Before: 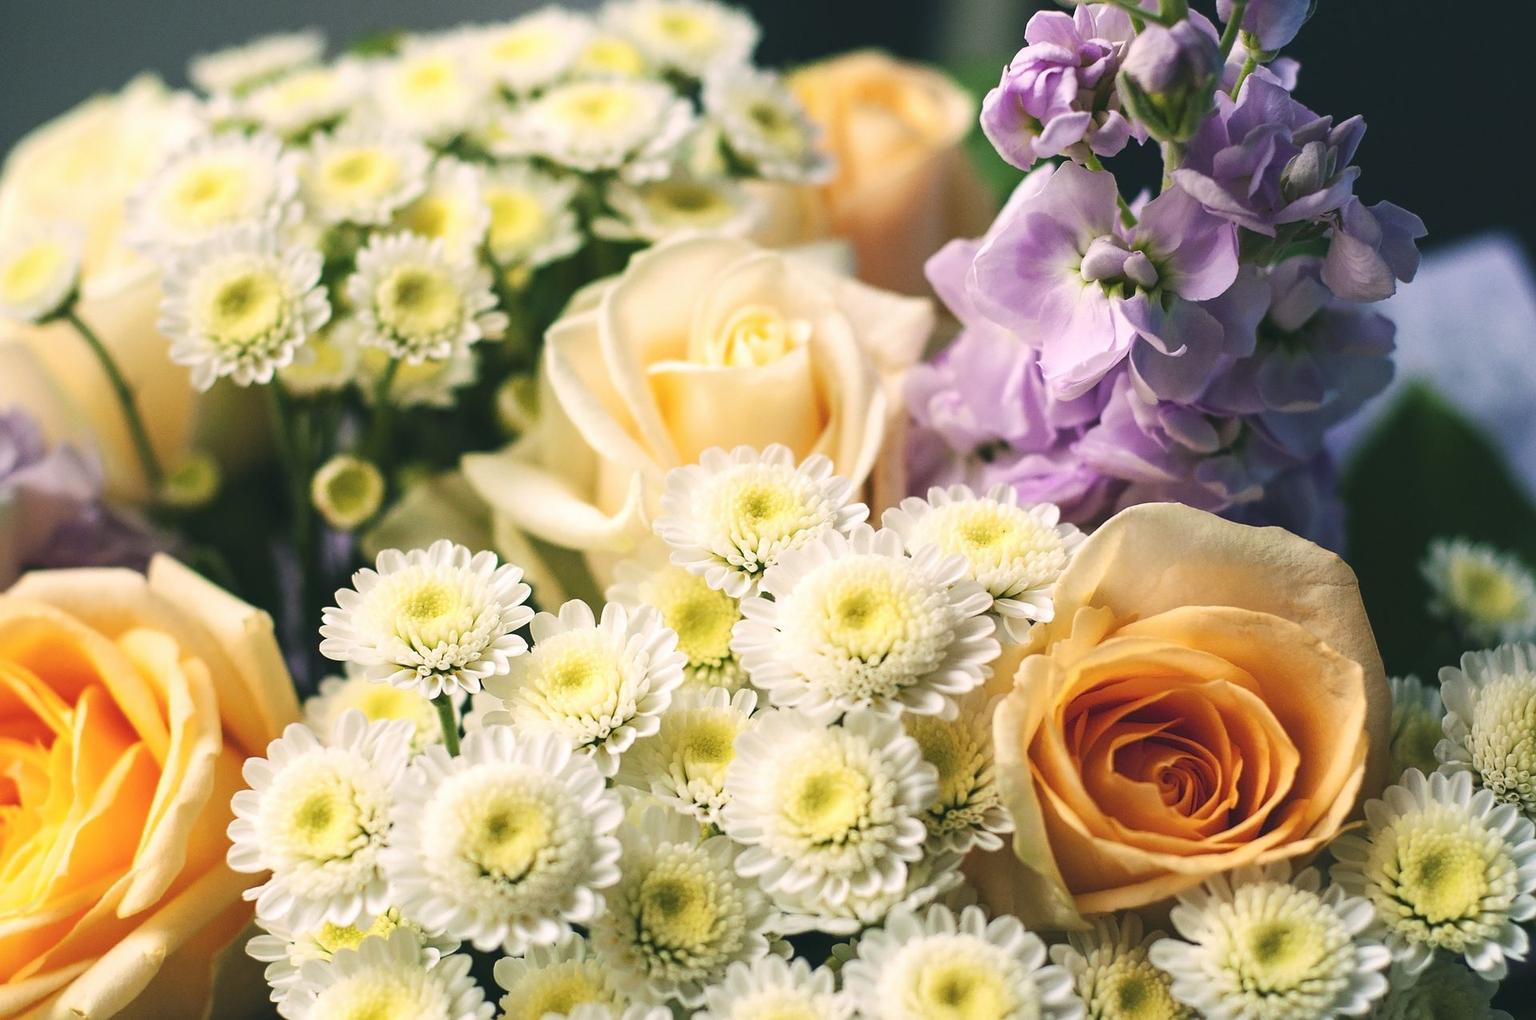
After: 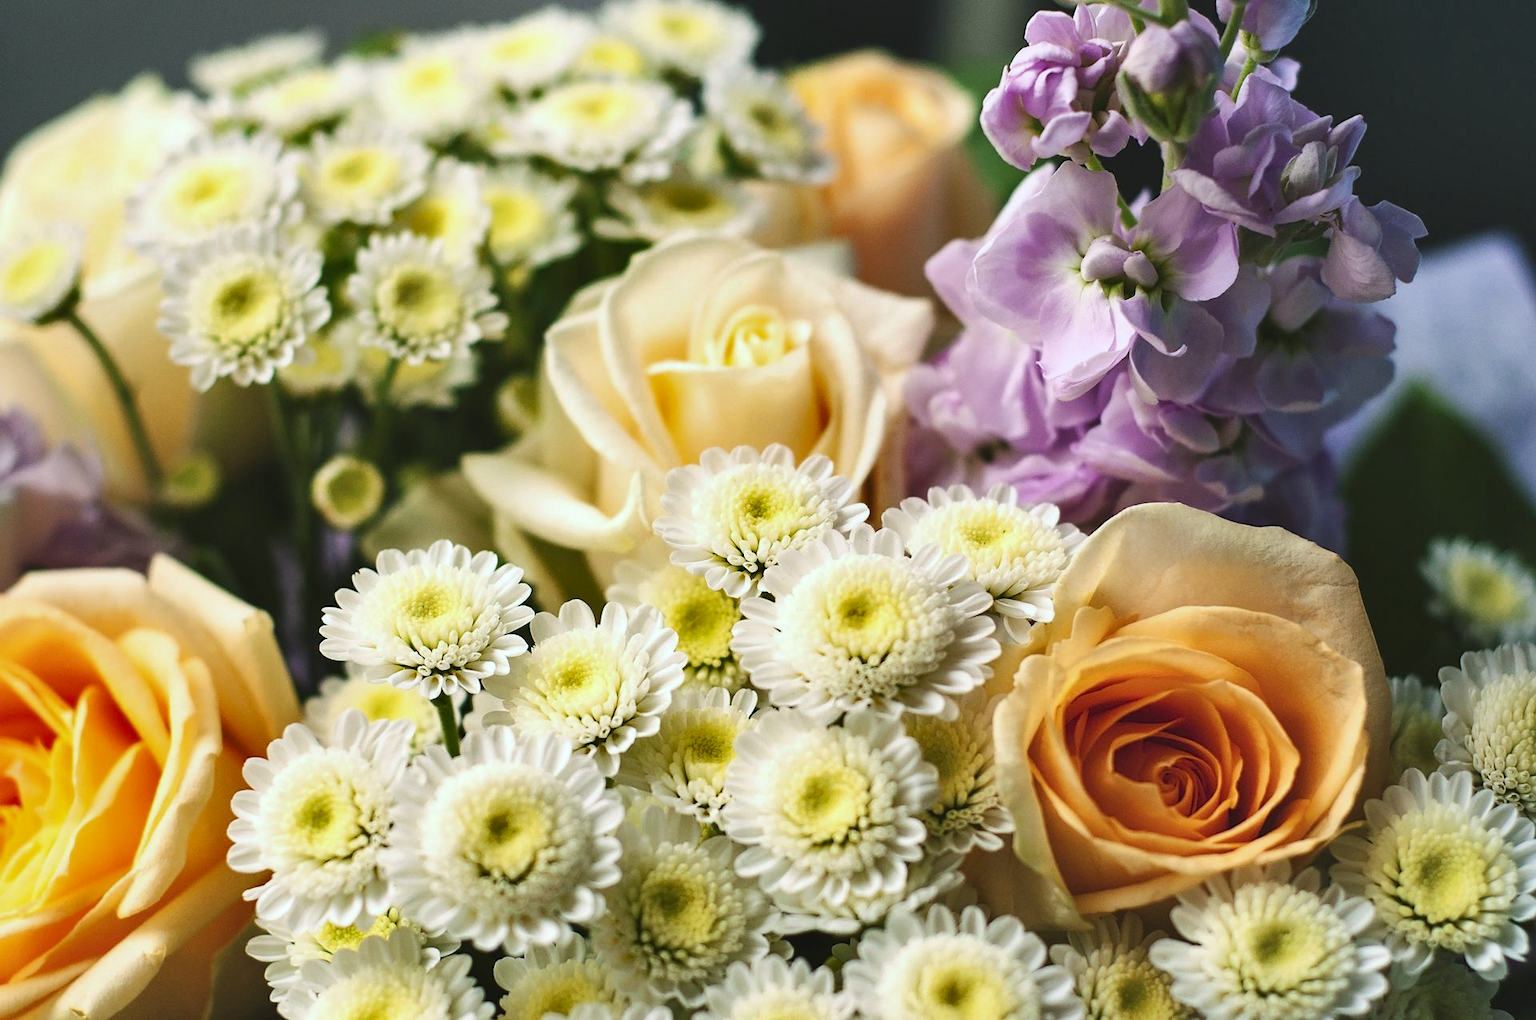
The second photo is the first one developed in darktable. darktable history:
shadows and highlights: shadows 52.42, soften with gaussian
contrast brightness saturation: contrast 0.03, brightness -0.04
color correction: highlights a* -4.98, highlights b* -3.76, shadows a* 3.83, shadows b* 4.08
